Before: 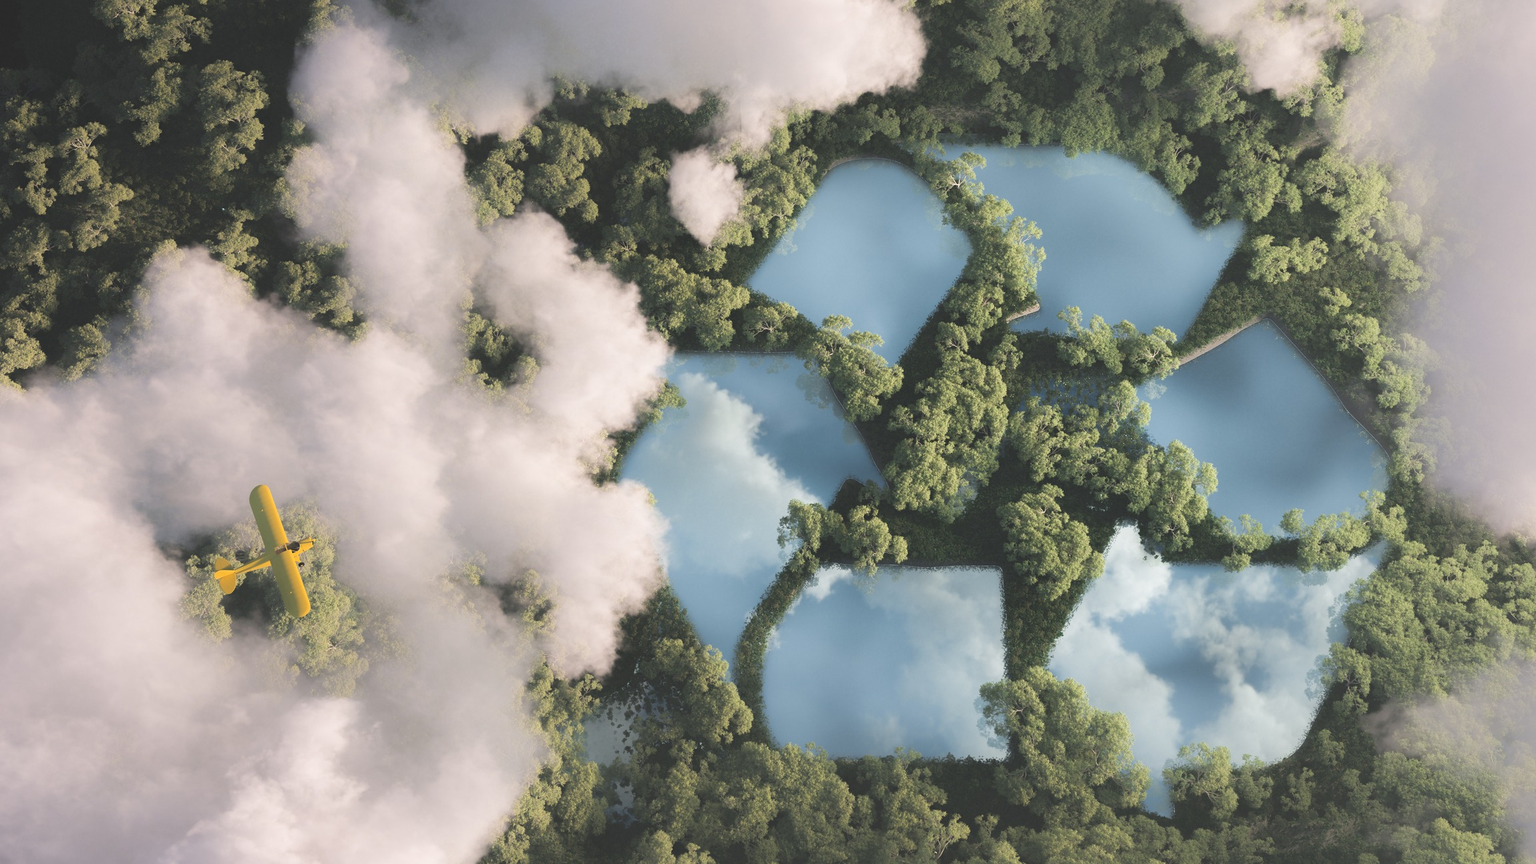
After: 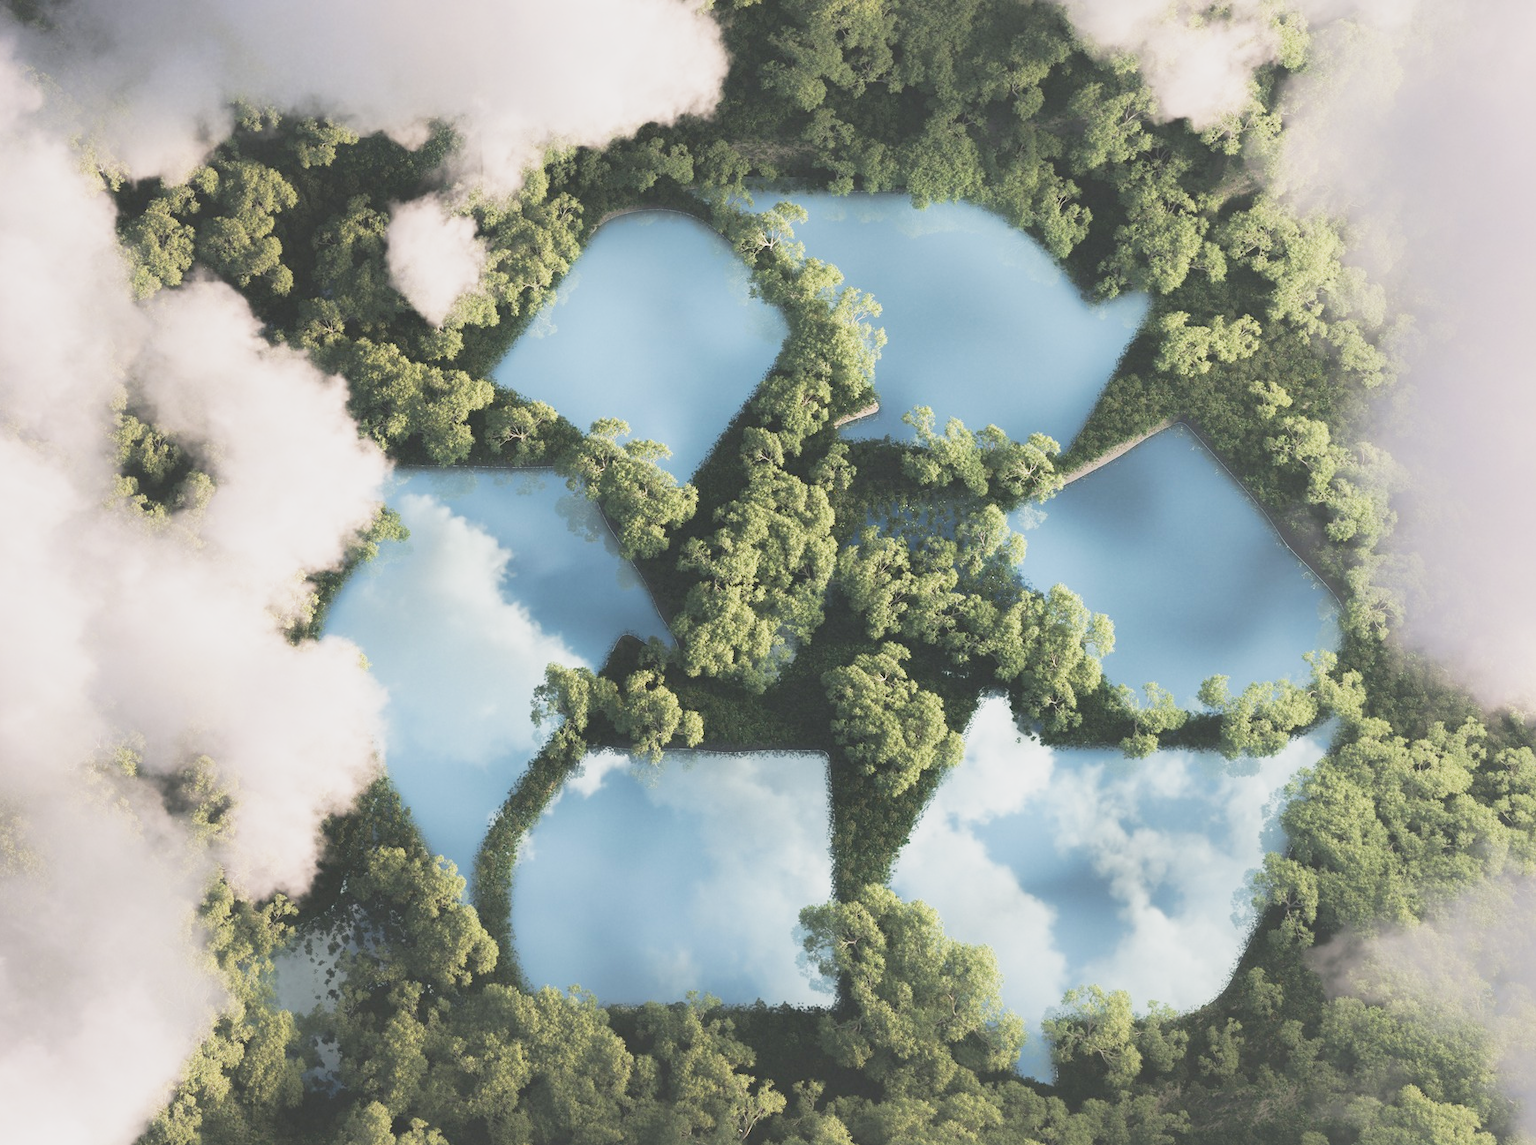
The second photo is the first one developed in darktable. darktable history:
base curve: curves: ch0 [(0, 0) (0.088, 0.125) (0.176, 0.251) (0.354, 0.501) (0.613, 0.749) (1, 0.877)], preserve colors none
crop and rotate: left 24.6%
